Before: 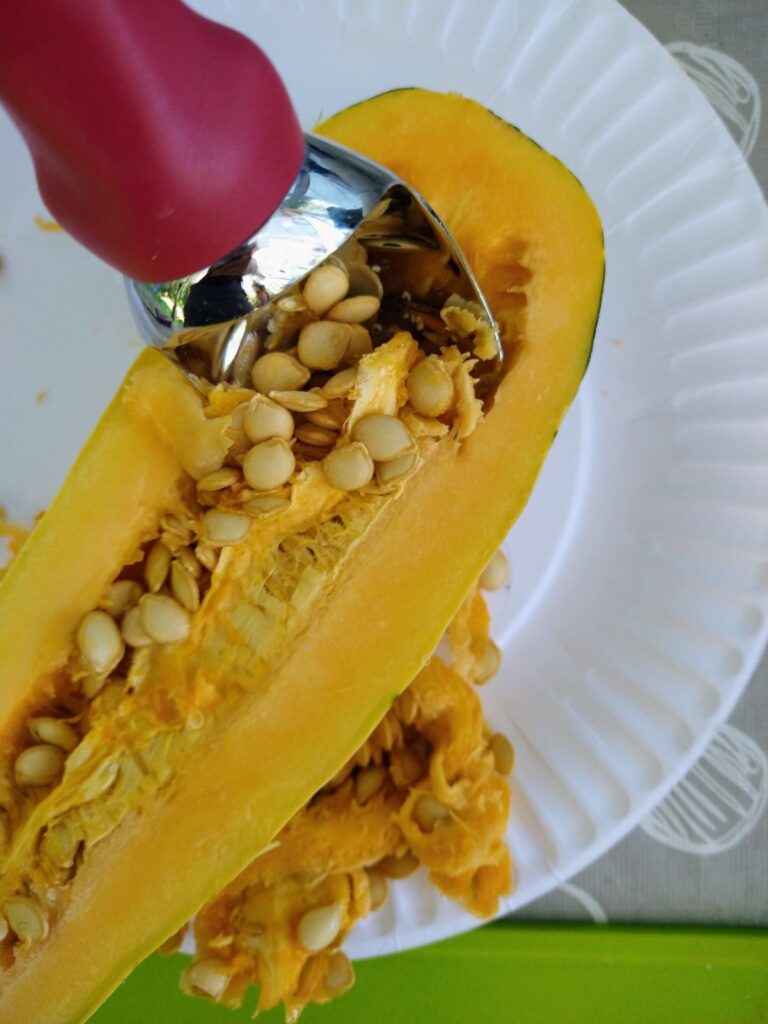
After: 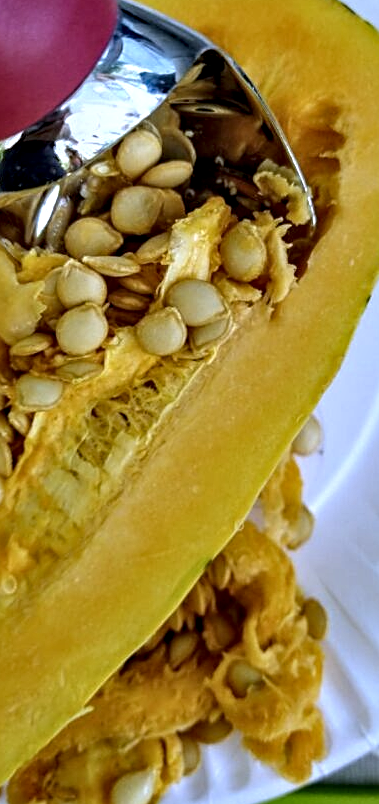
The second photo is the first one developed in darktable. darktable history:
local contrast: on, module defaults
white balance: red 0.948, green 1.02, blue 1.176
contrast equalizer: y [[0.545, 0.572, 0.59, 0.59, 0.571, 0.545], [0.5 ×6], [0.5 ×6], [0 ×6], [0 ×6]]
crop and rotate: angle 0.02°, left 24.353%, top 13.219%, right 26.156%, bottom 8.224%
sharpen: on, module defaults
